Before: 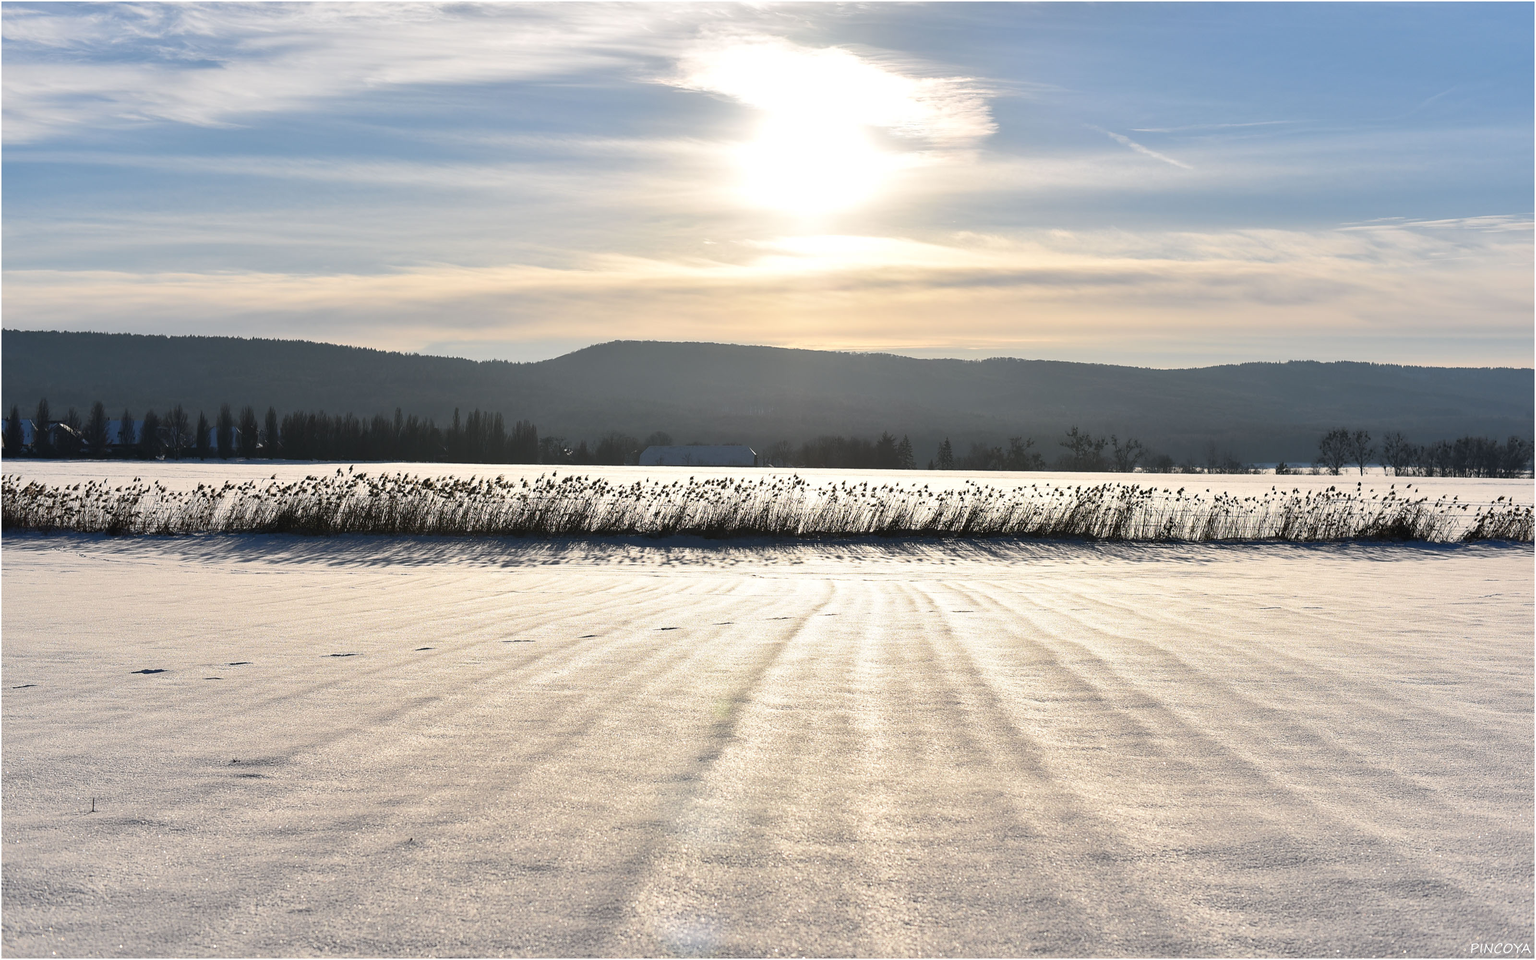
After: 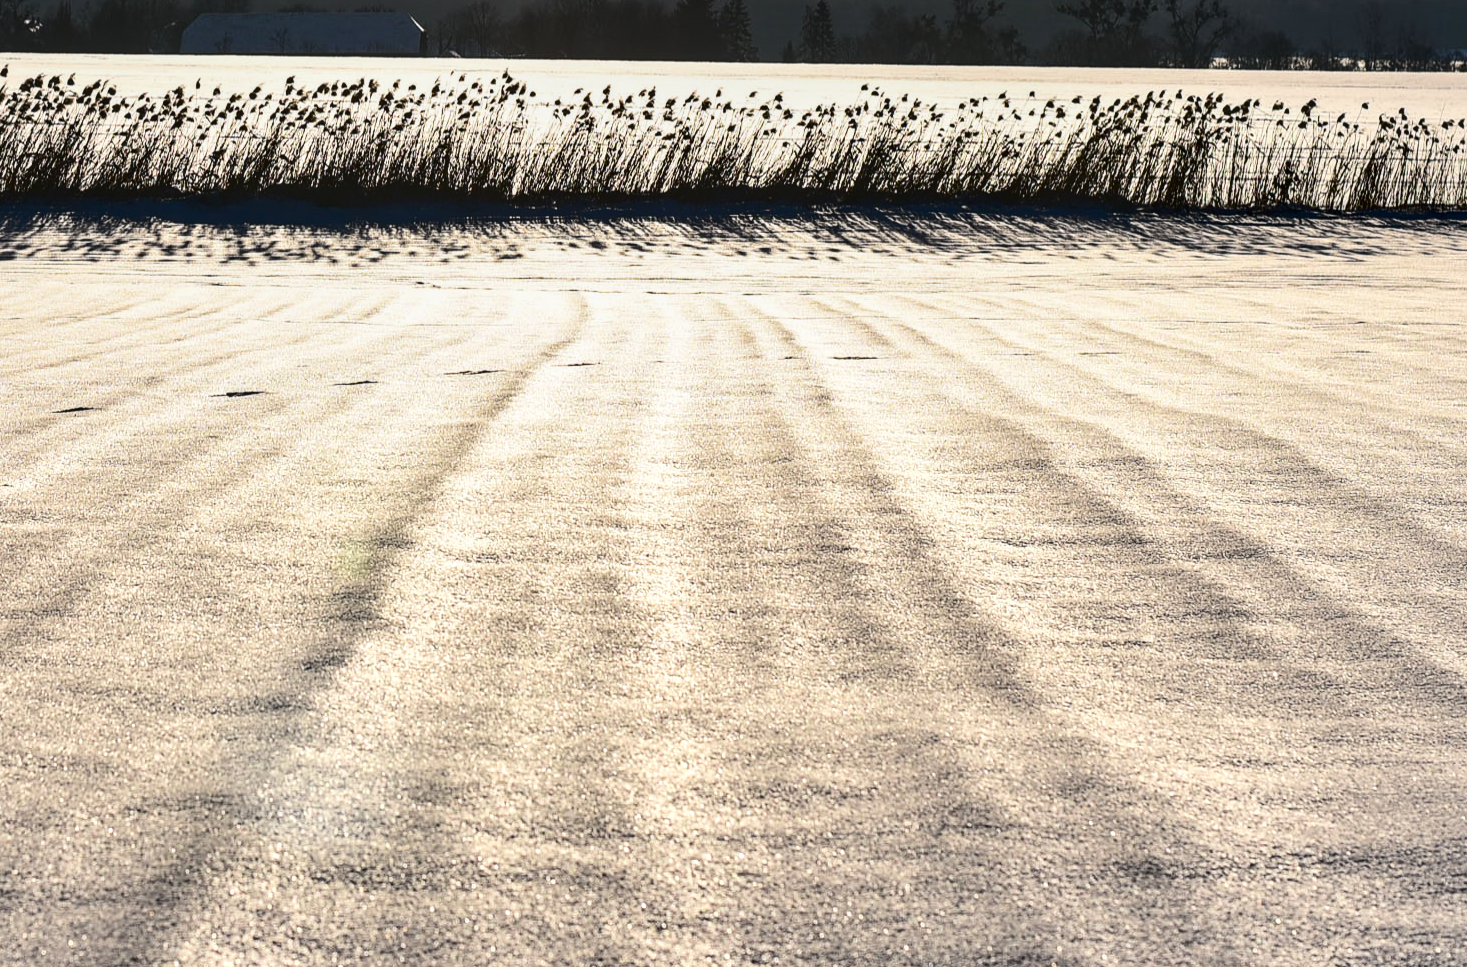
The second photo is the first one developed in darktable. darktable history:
local contrast: on, module defaults
contrast brightness saturation: contrast 0.24, brightness -0.24, saturation 0.14
crop: left 35.976%, top 45.819%, right 18.162%, bottom 5.807%
